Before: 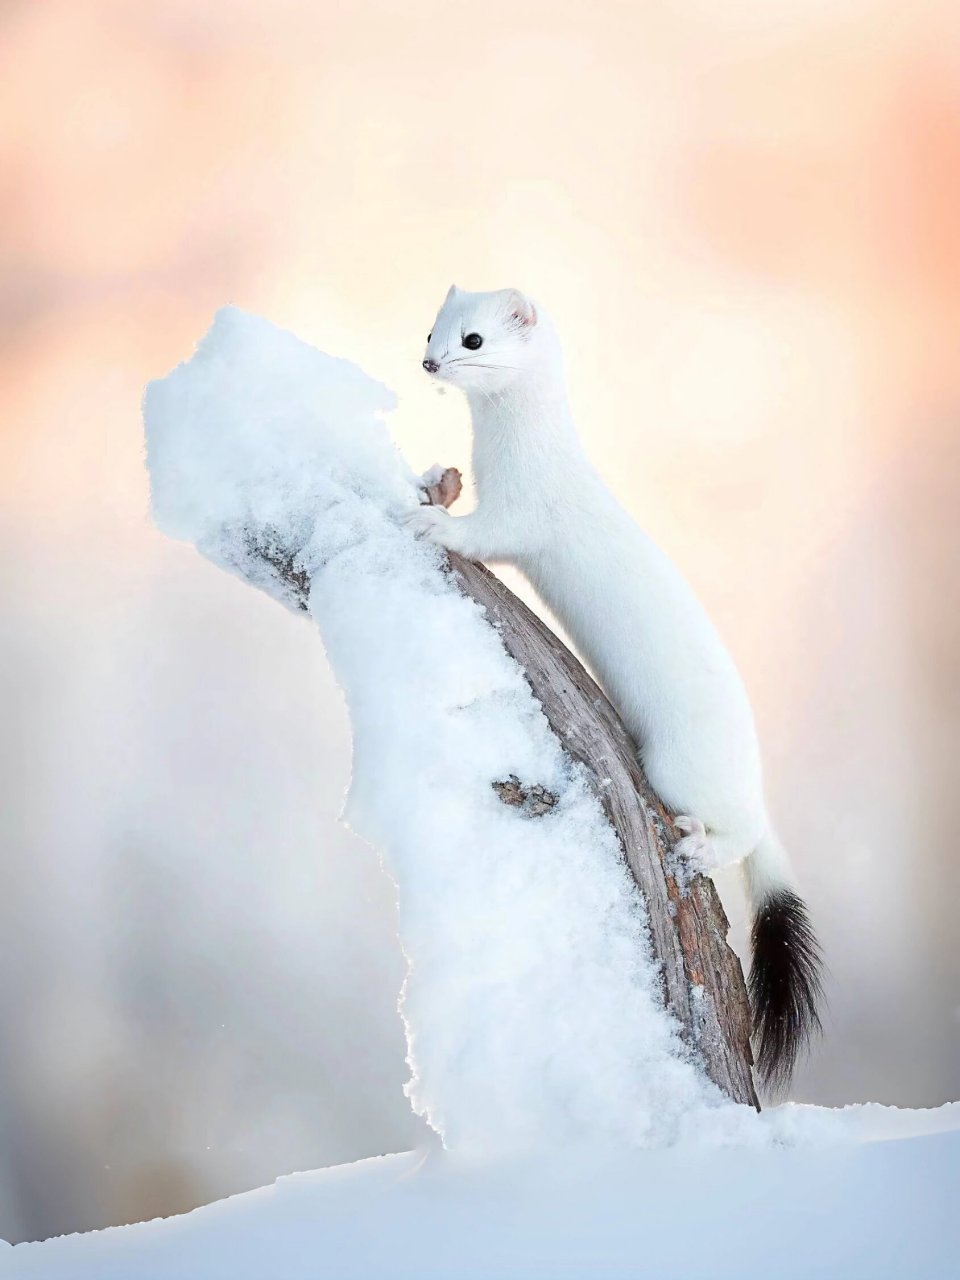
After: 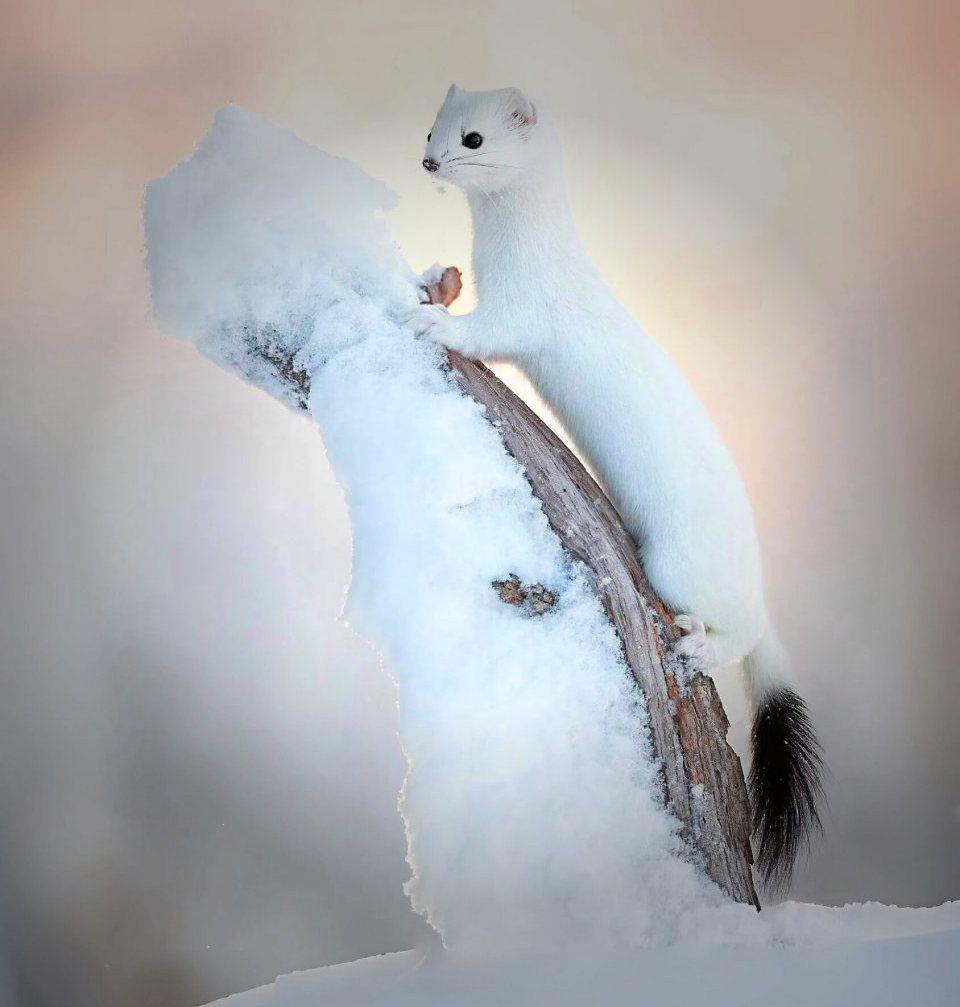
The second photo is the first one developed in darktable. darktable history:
crop and rotate: top 15.774%, bottom 5.506%
haze removal: compatibility mode true, adaptive false
vignetting: fall-off start 40%, fall-off radius 40%
color balance rgb: linear chroma grading › global chroma 15%, perceptual saturation grading › global saturation 30%
